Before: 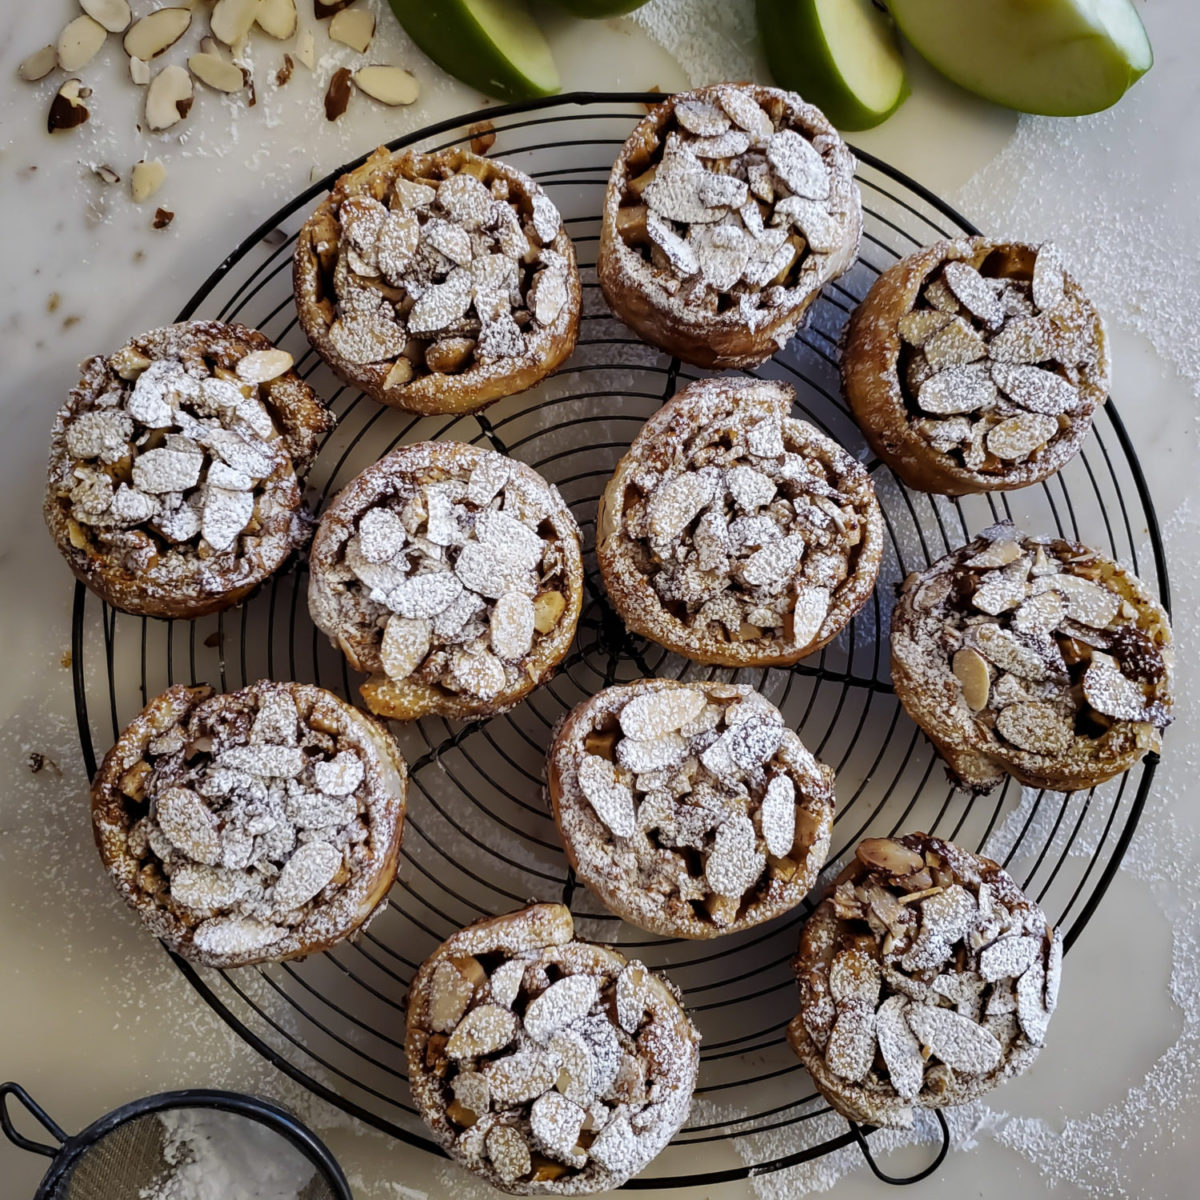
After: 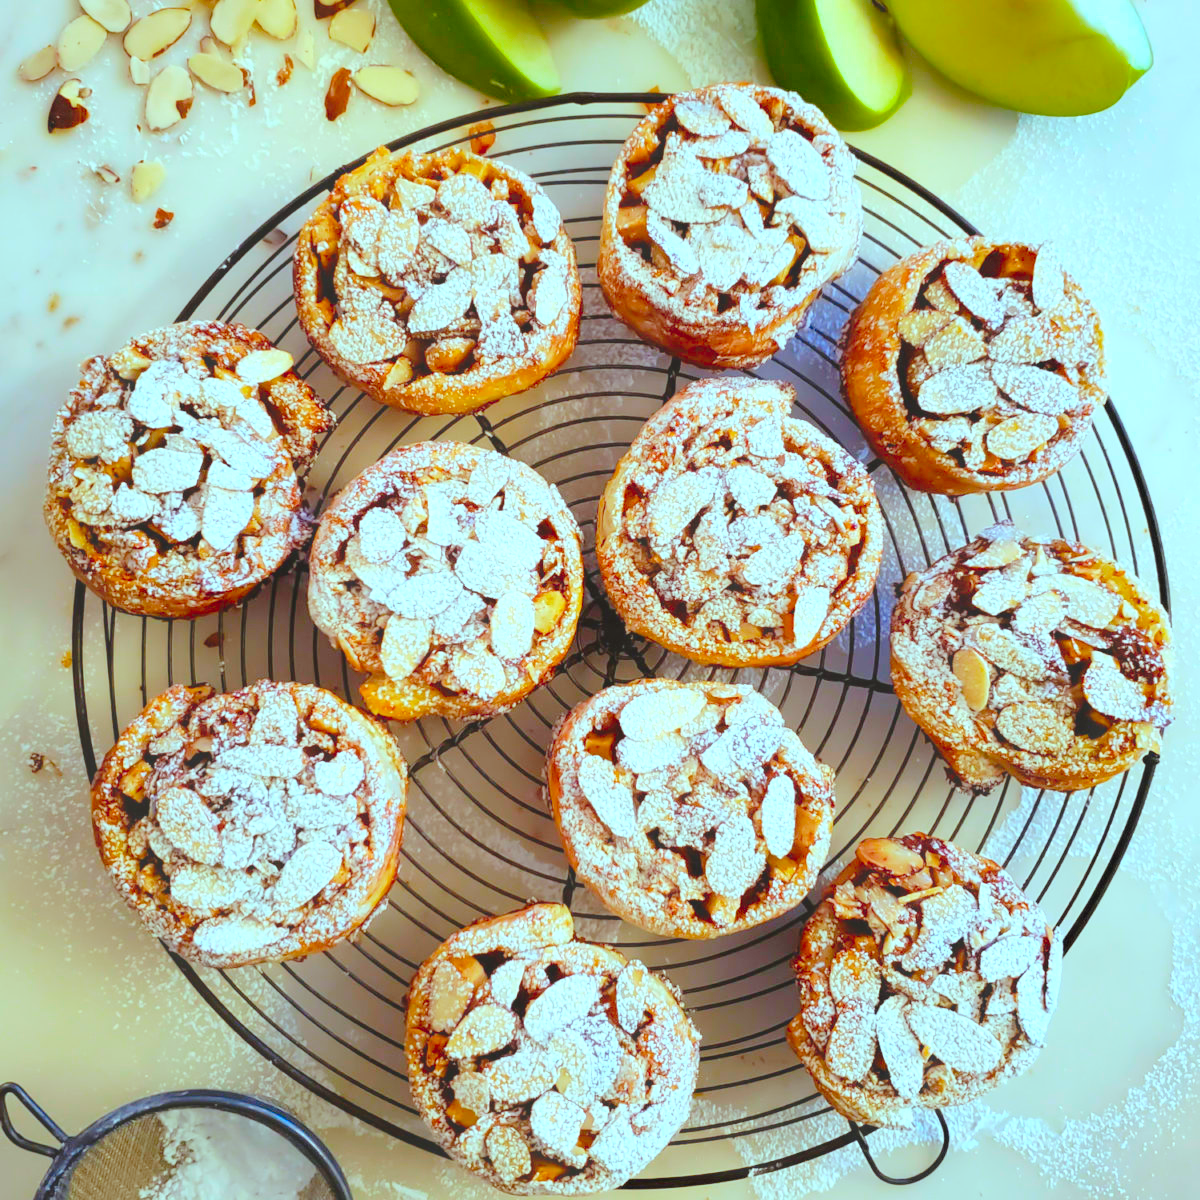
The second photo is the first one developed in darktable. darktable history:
color balance rgb: shadows lift › chroma 0.797%, shadows lift › hue 114.93°, highlights gain › chroma 4.102%, highlights gain › hue 199.73°, perceptual saturation grading › global saturation 36.851%
levels: levels [0.008, 0.318, 0.836]
contrast equalizer: octaves 7, y [[0.6 ×6], [0.55 ×6], [0 ×6], [0 ×6], [0 ×6]], mix -0.316
